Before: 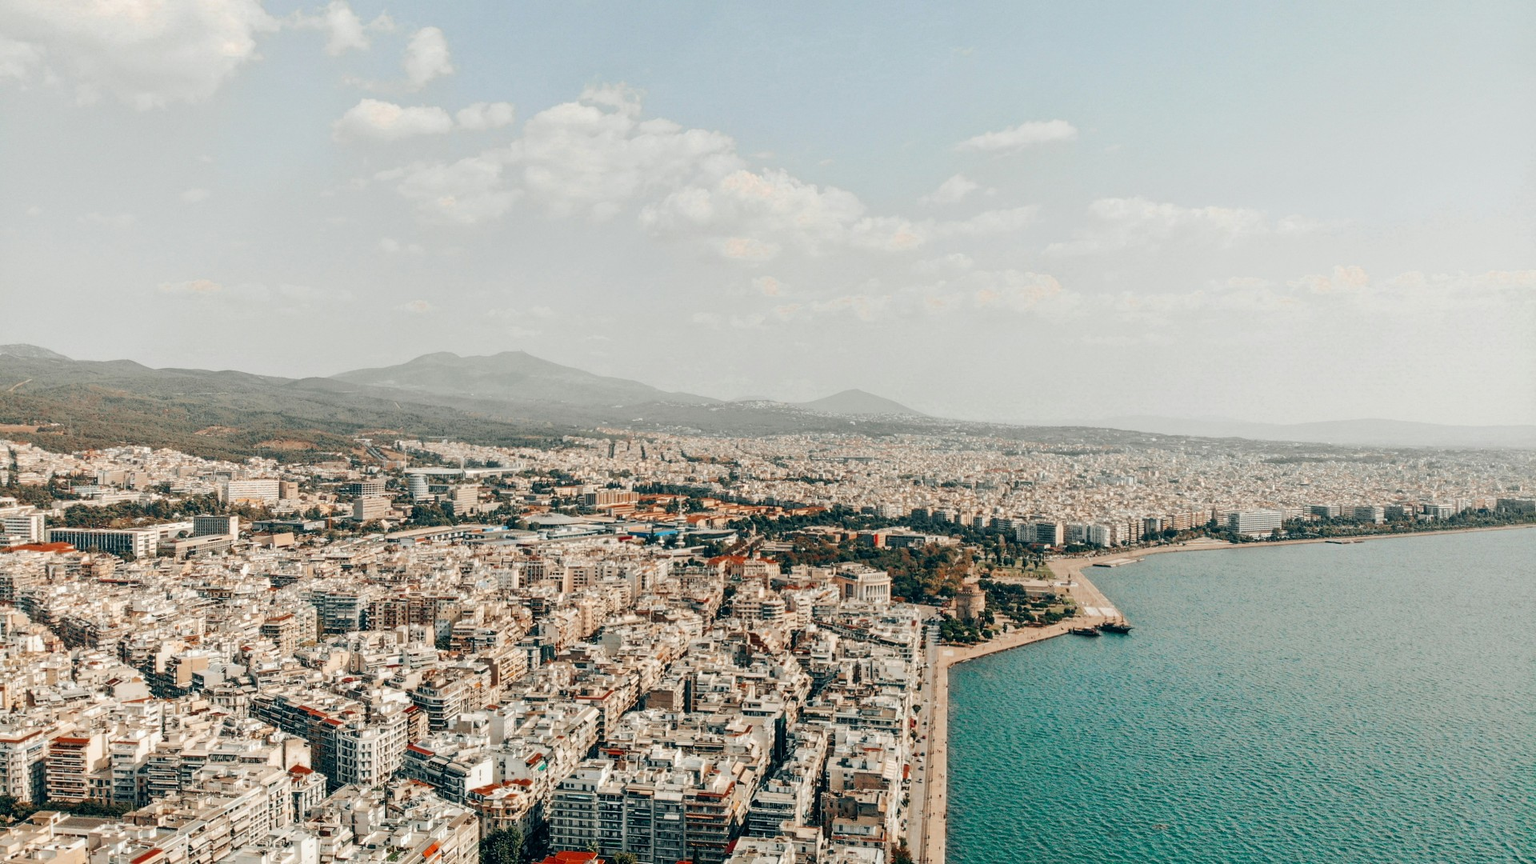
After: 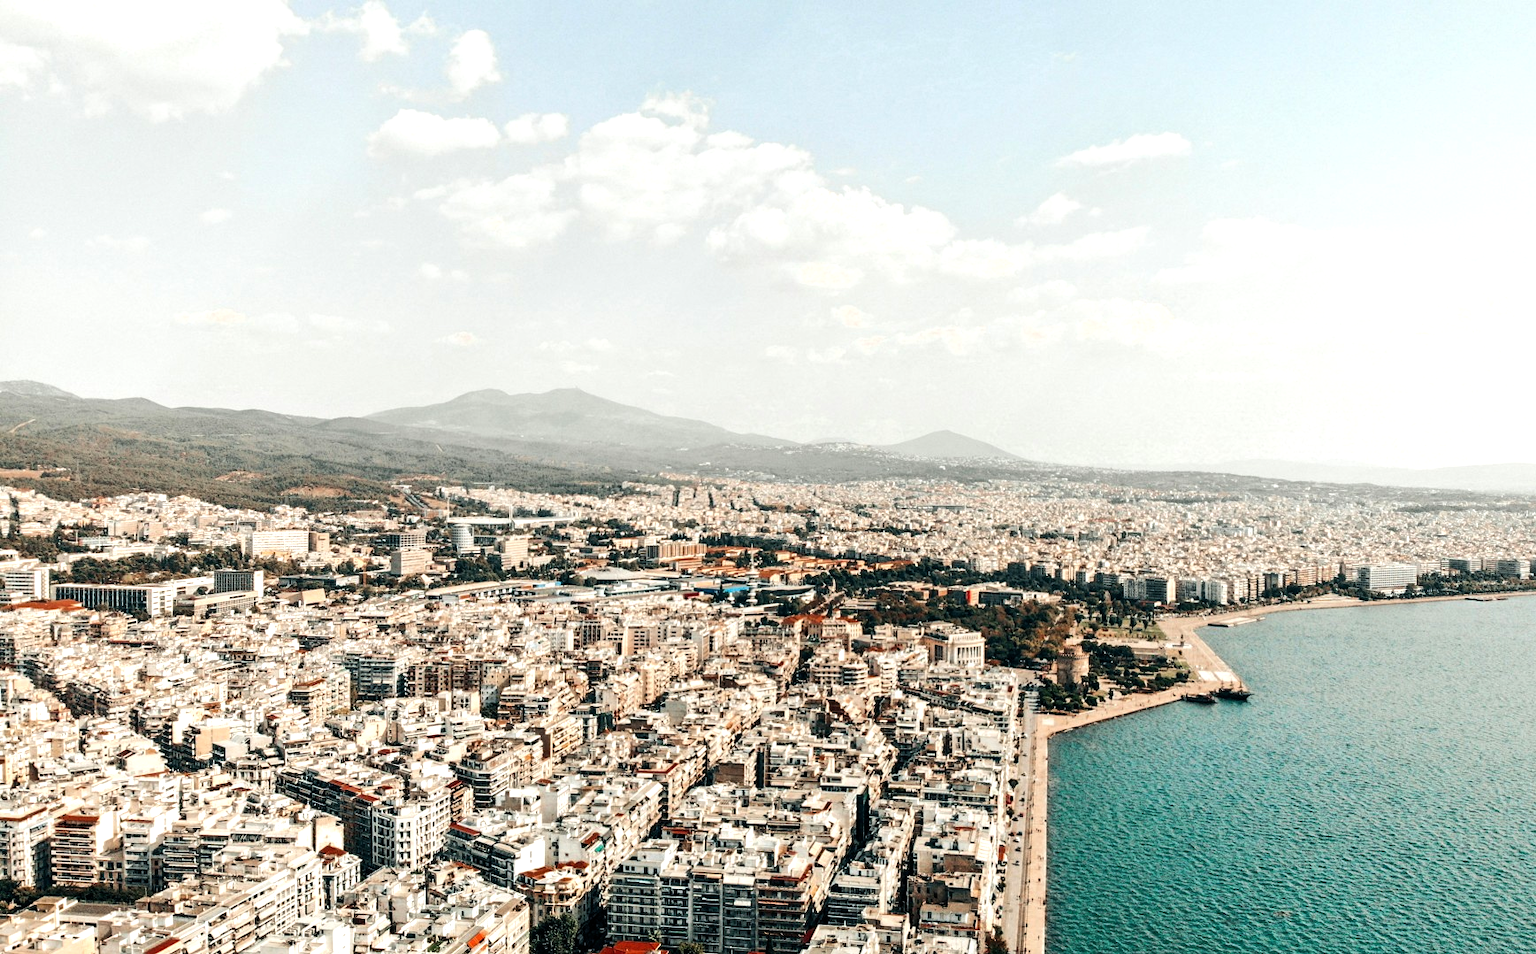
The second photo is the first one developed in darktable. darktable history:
levels: mode automatic, black 0.023%, white 99.97%, levels [0.062, 0.494, 0.925]
tone equalizer: -8 EV -0.75 EV, -7 EV -0.7 EV, -6 EV -0.6 EV, -5 EV -0.4 EV, -3 EV 0.4 EV, -2 EV 0.6 EV, -1 EV 0.7 EV, +0 EV 0.75 EV, edges refinement/feathering 500, mask exposure compensation -1.57 EV, preserve details no
crop: right 9.509%, bottom 0.031%
